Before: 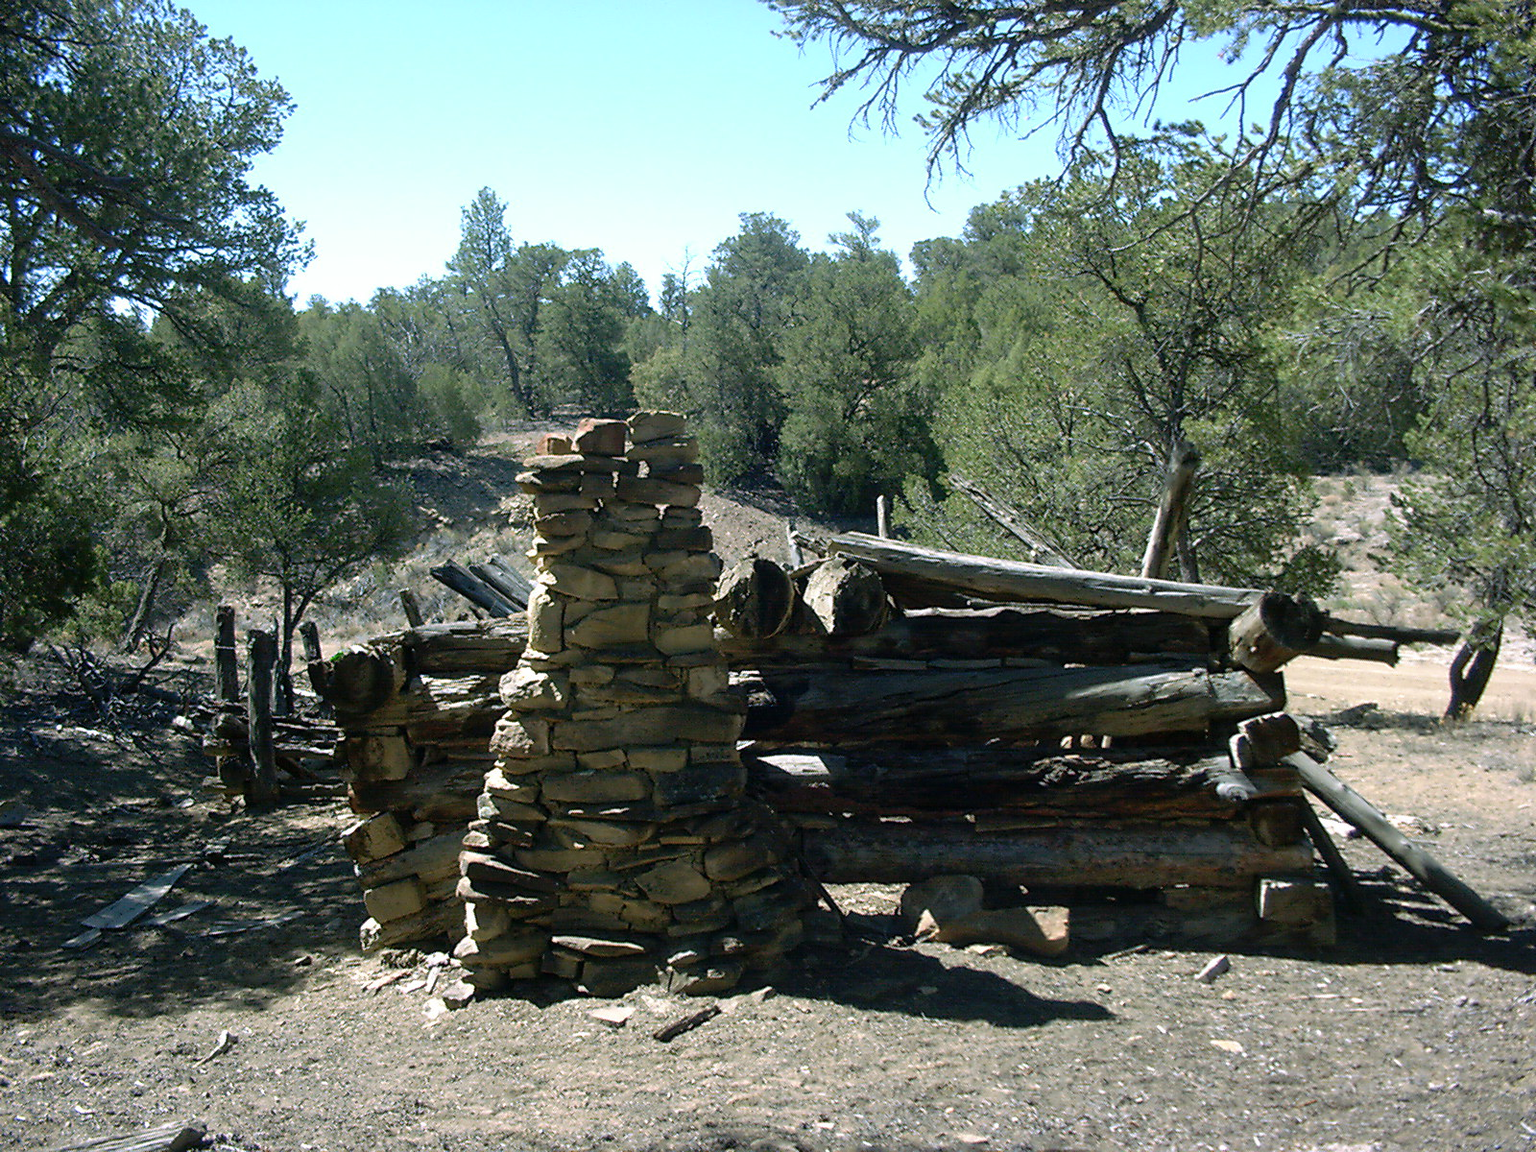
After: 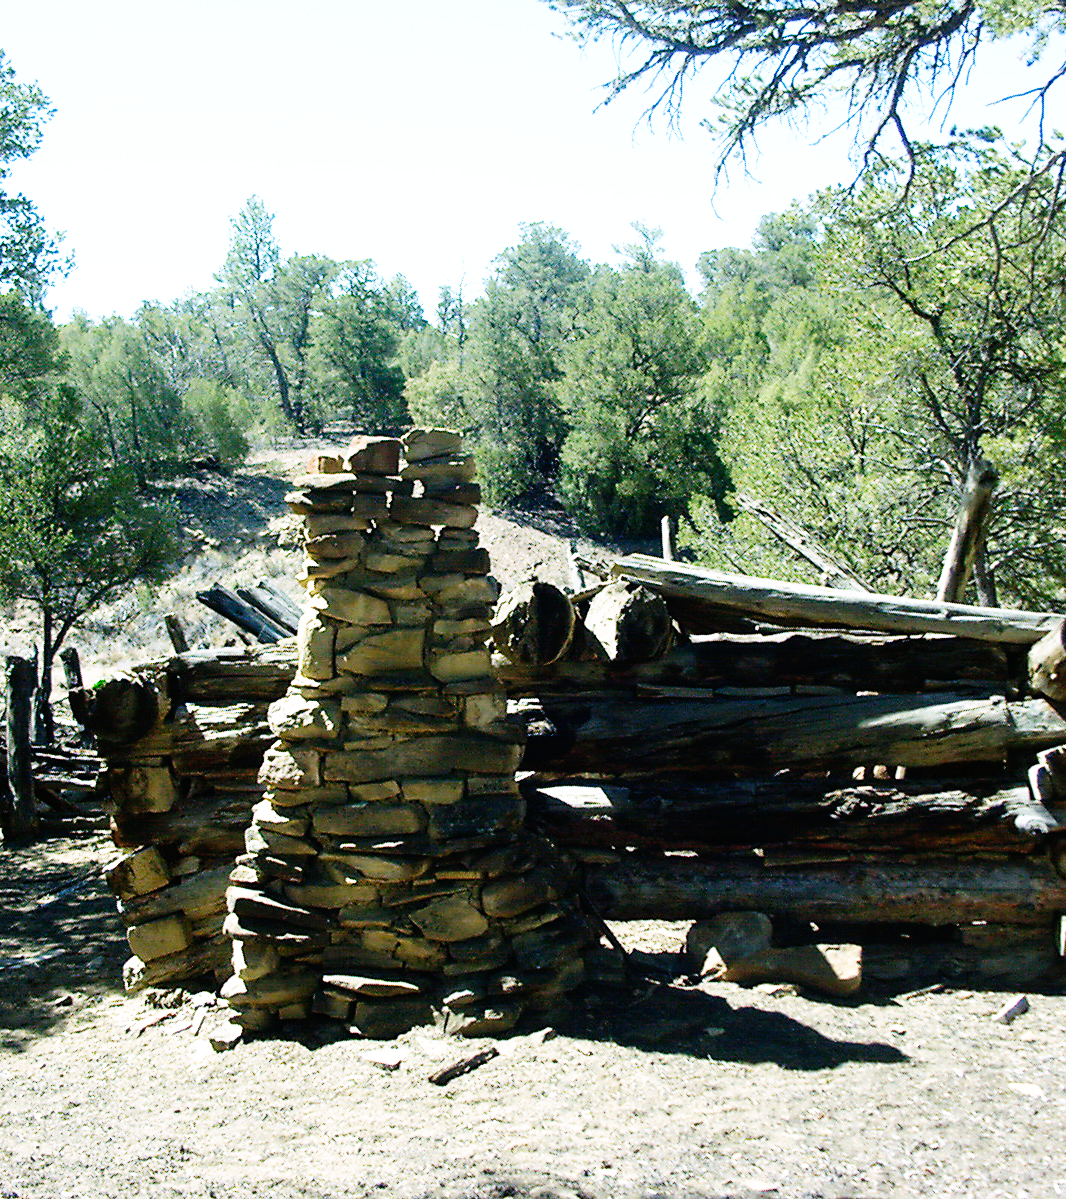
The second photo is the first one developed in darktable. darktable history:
crop and rotate: left 15.754%, right 17.579%
tone equalizer: on, module defaults
base curve: curves: ch0 [(0, 0) (0.007, 0.004) (0.027, 0.03) (0.046, 0.07) (0.207, 0.54) (0.442, 0.872) (0.673, 0.972) (1, 1)], preserve colors none
